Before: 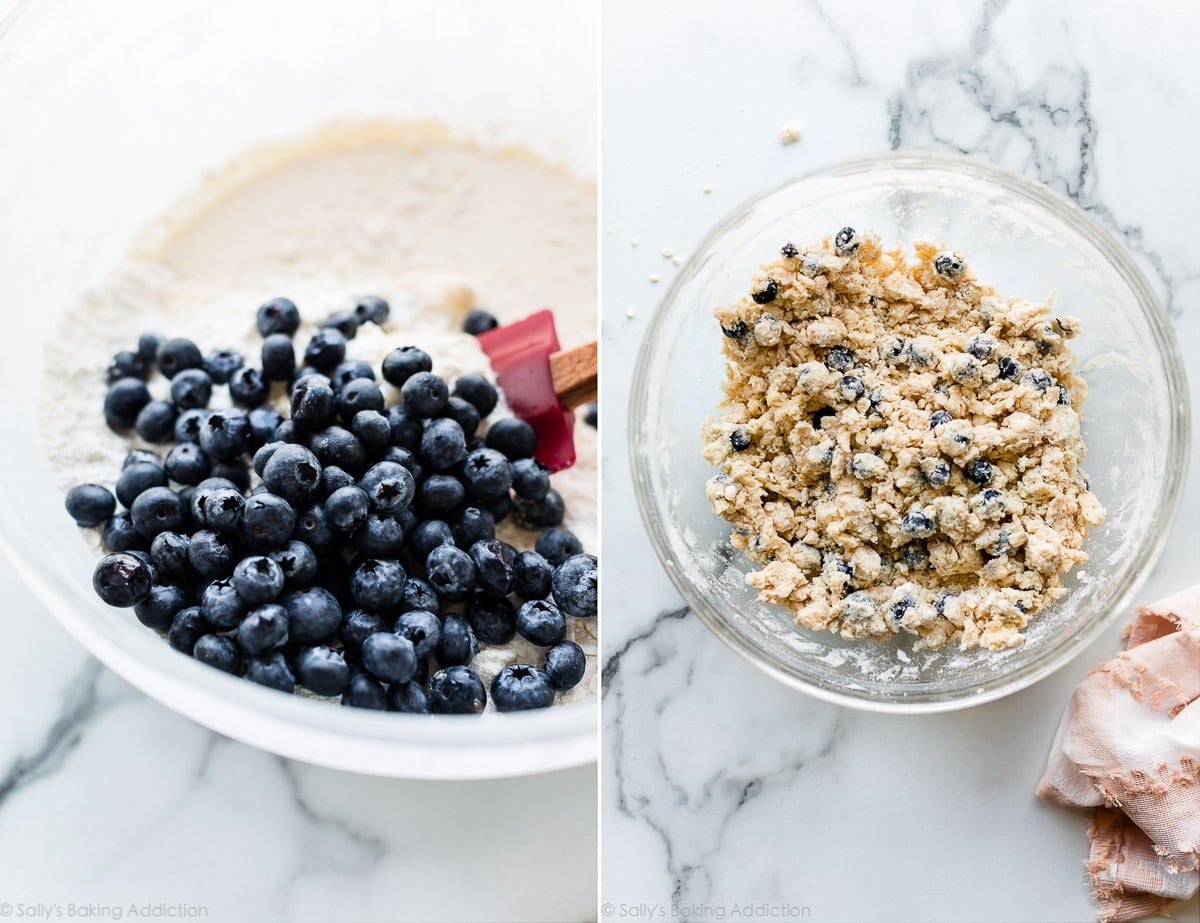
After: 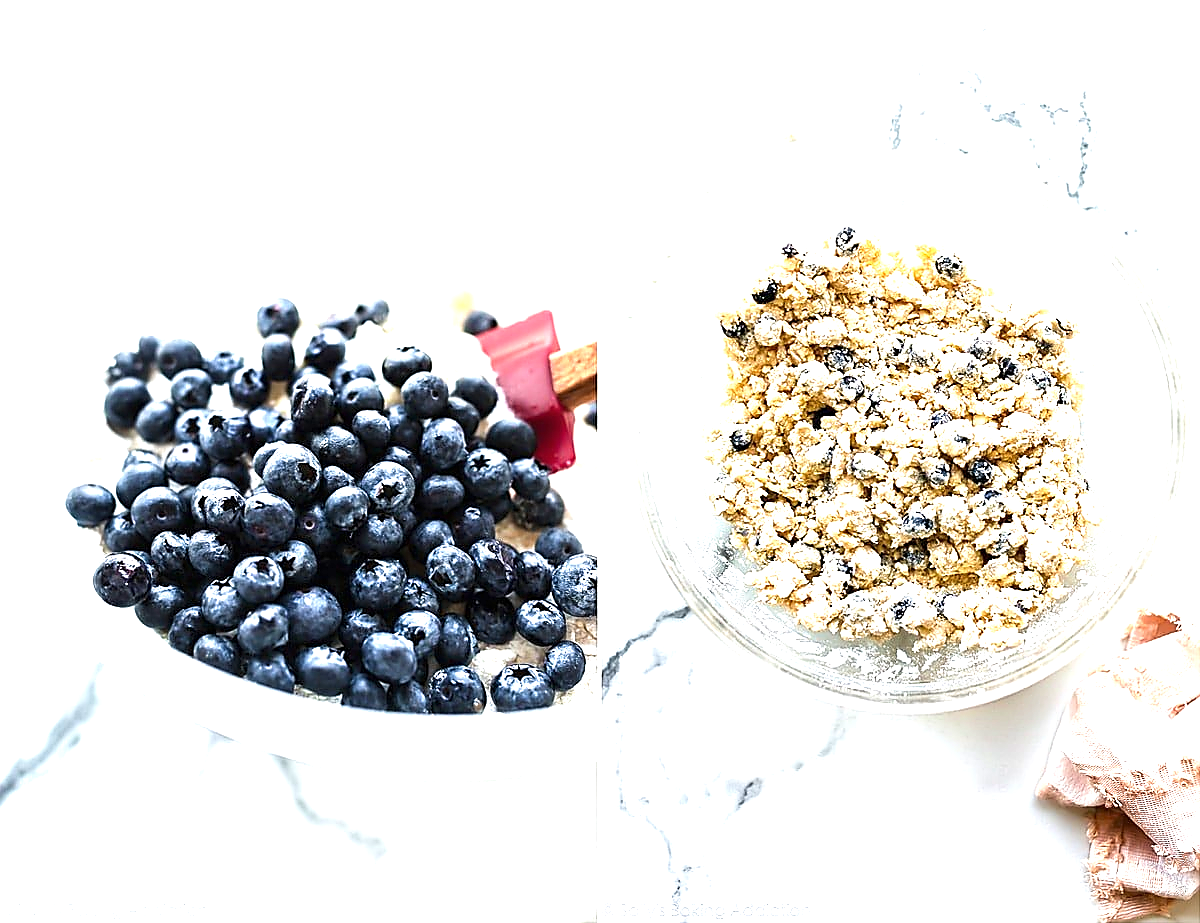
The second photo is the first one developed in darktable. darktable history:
sharpen: radius 1.379, amount 1.238, threshold 0.68
velvia: strength 14.72%
exposure: black level correction 0, exposure 1.2 EV, compensate exposure bias true, compensate highlight preservation false
